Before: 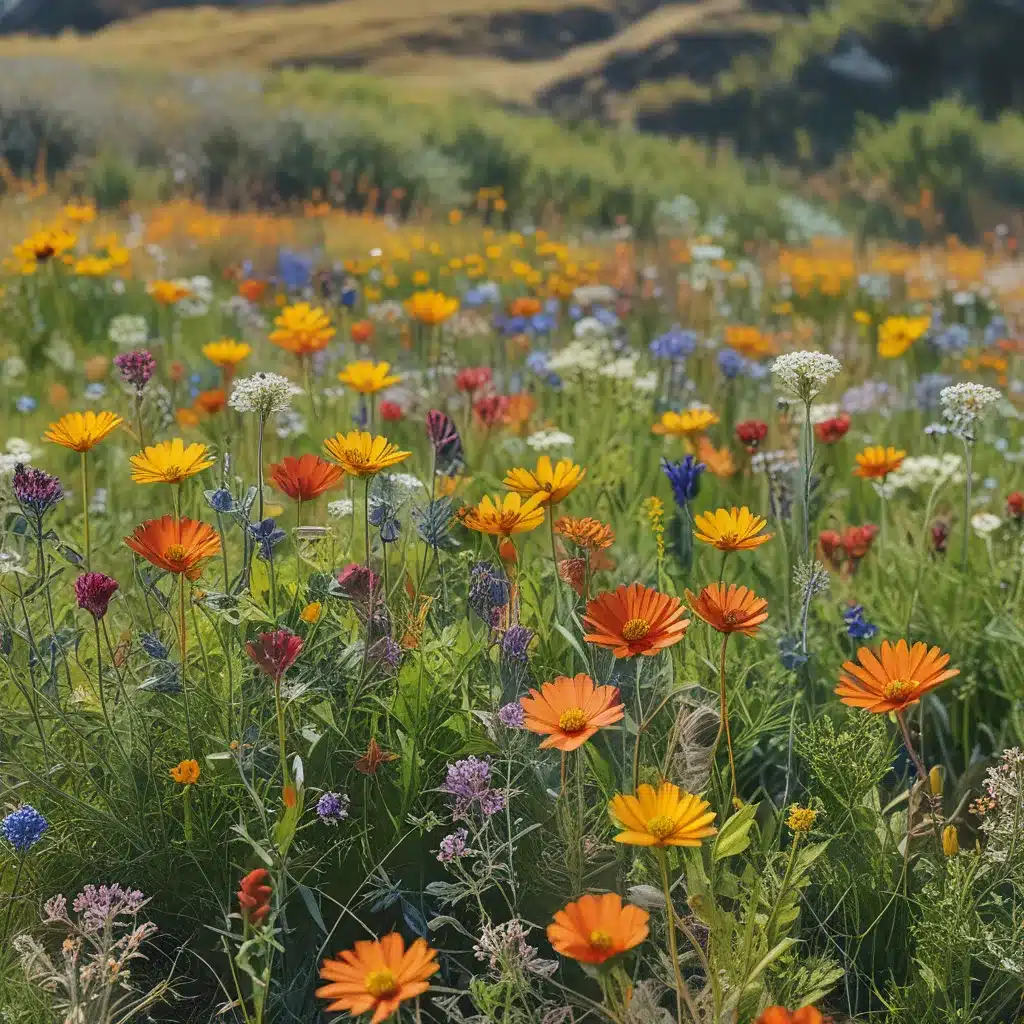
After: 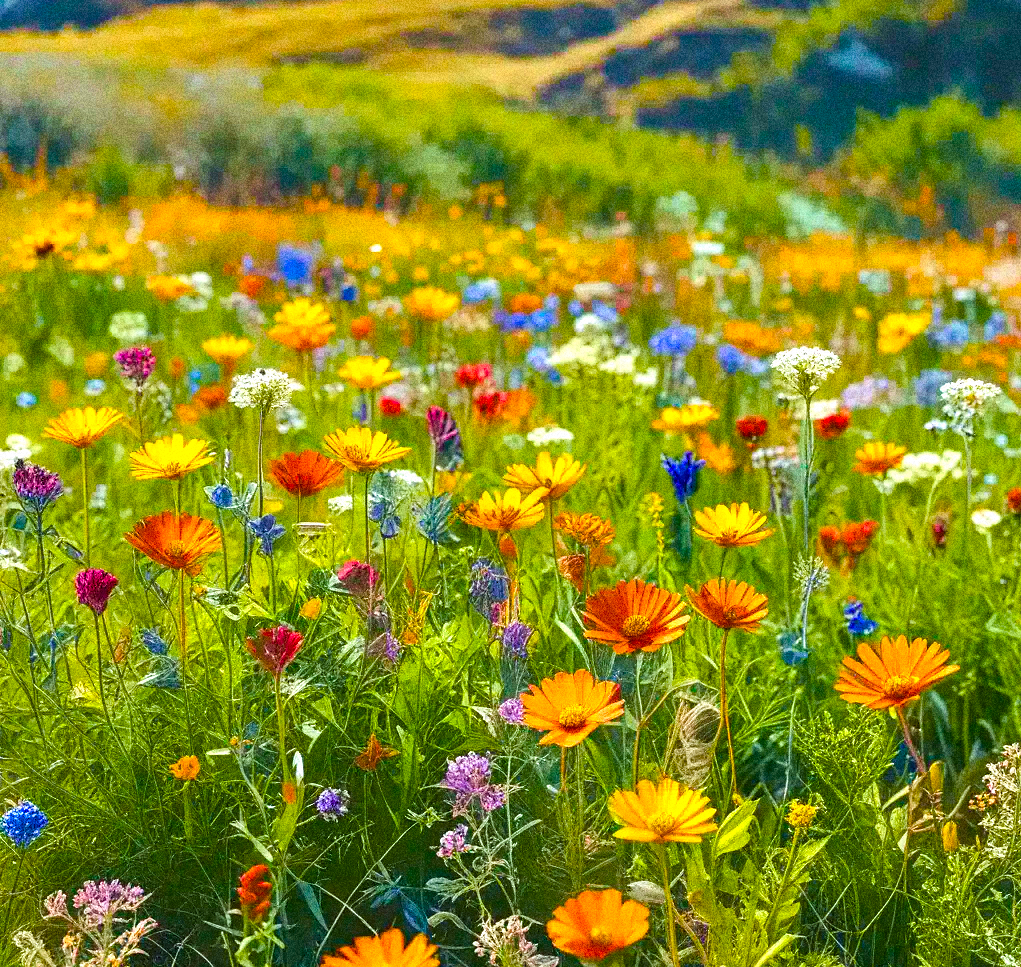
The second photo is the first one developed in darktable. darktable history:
crop: top 0.448%, right 0.264%, bottom 5.045%
color balance rgb: linear chroma grading › shadows 10%, linear chroma grading › highlights 10%, linear chroma grading › global chroma 15%, linear chroma grading › mid-tones 15%, perceptual saturation grading › global saturation 40%, perceptual saturation grading › highlights -25%, perceptual saturation grading › mid-tones 35%, perceptual saturation grading › shadows 35%, perceptual brilliance grading › global brilliance 11.29%, global vibrance 11.29%
haze removal: compatibility mode true, adaptive false
grain: coarseness 14.49 ISO, strength 48.04%, mid-tones bias 35%
white balance: red 0.978, blue 0.999
exposure: exposure 0.6 EV, compensate highlight preservation false
velvia: on, module defaults
